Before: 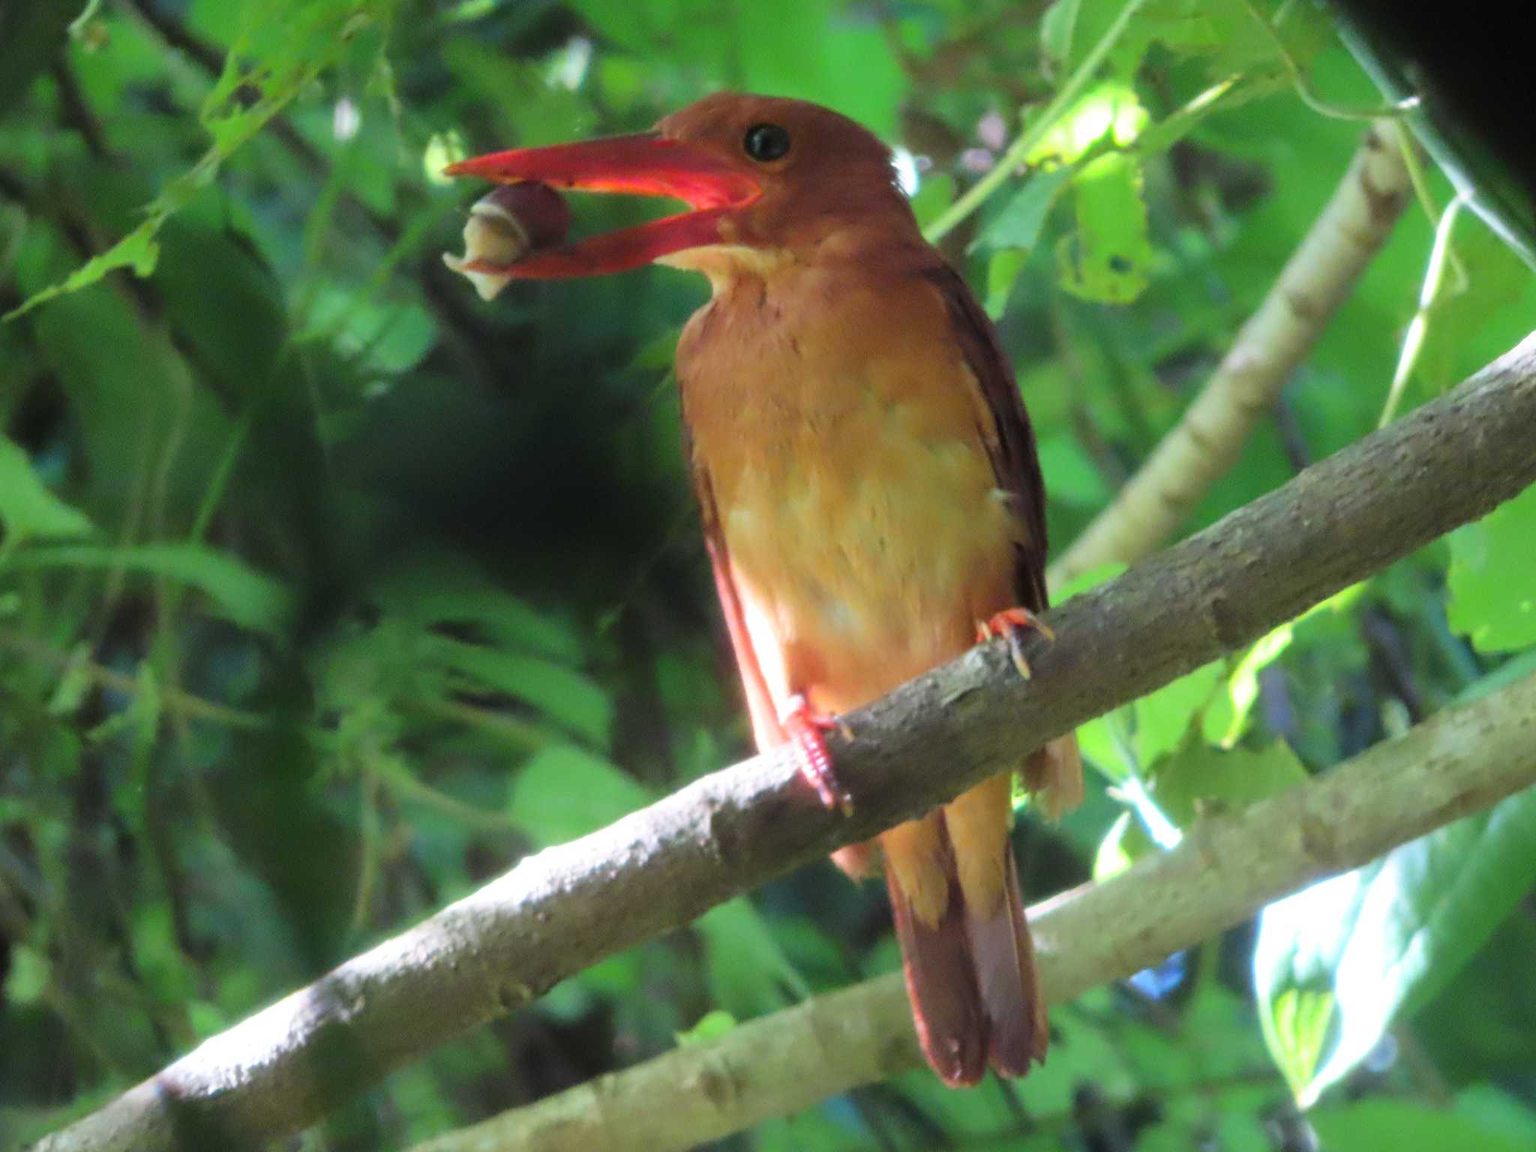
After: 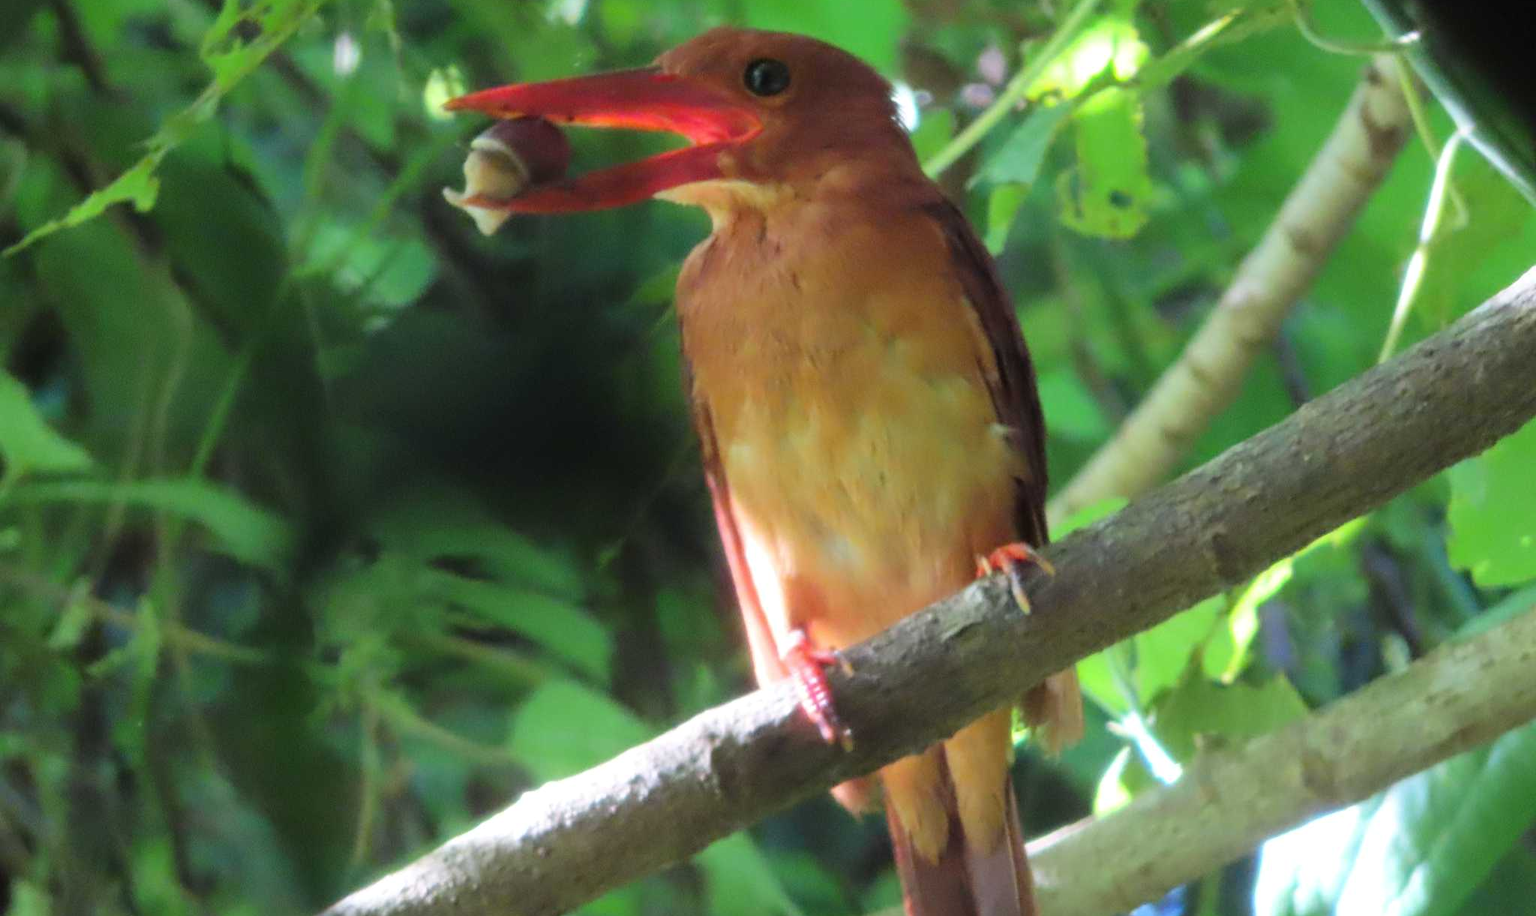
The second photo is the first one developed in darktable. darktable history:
crop and rotate: top 5.665%, bottom 14.76%
tone equalizer: edges refinement/feathering 500, mask exposure compensation -1.57 EV, preserve details no
